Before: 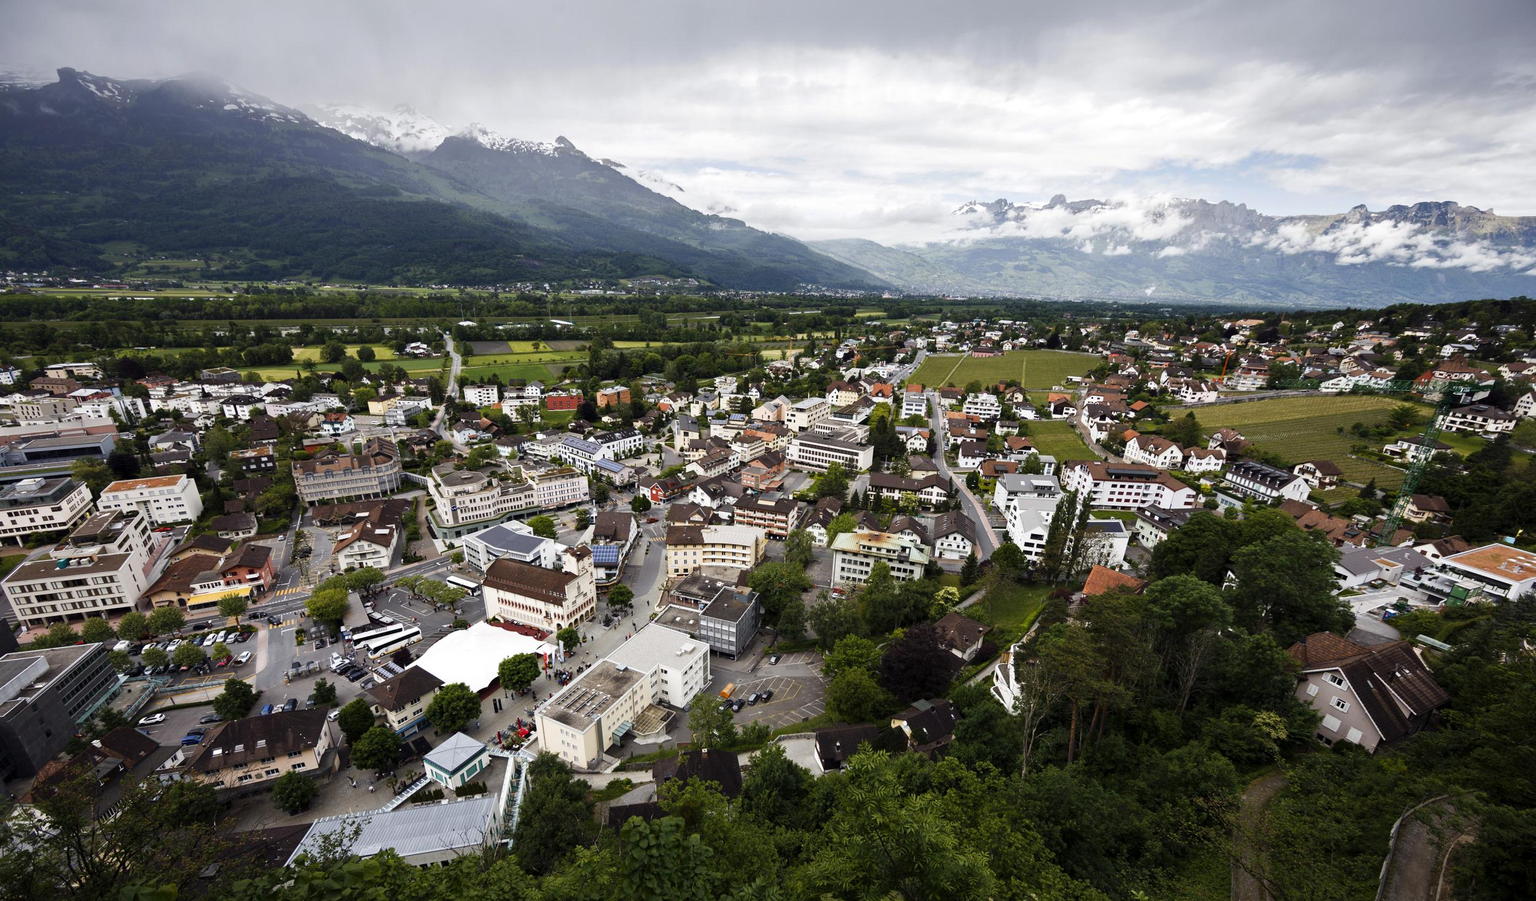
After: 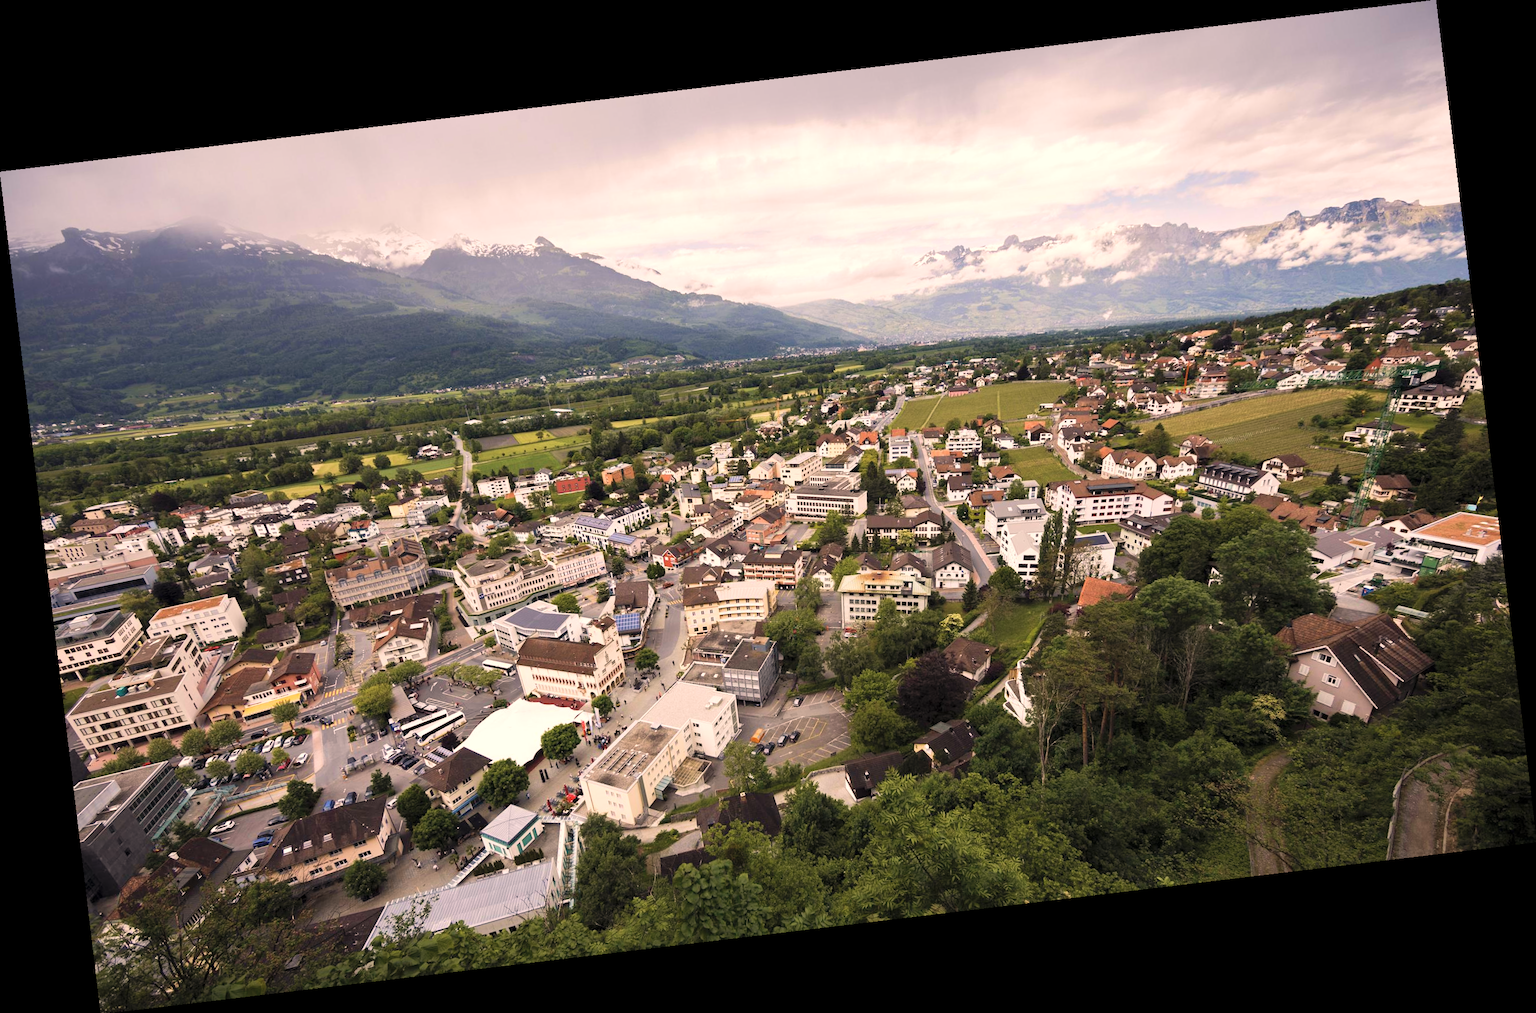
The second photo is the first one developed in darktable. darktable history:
white balance: red 1.127, blue 0.943
contrast brightness saturation: brightness 0.15
velvia: on, module defaults
rotate and perspective: rotation -6.83°, automatic cropping off
